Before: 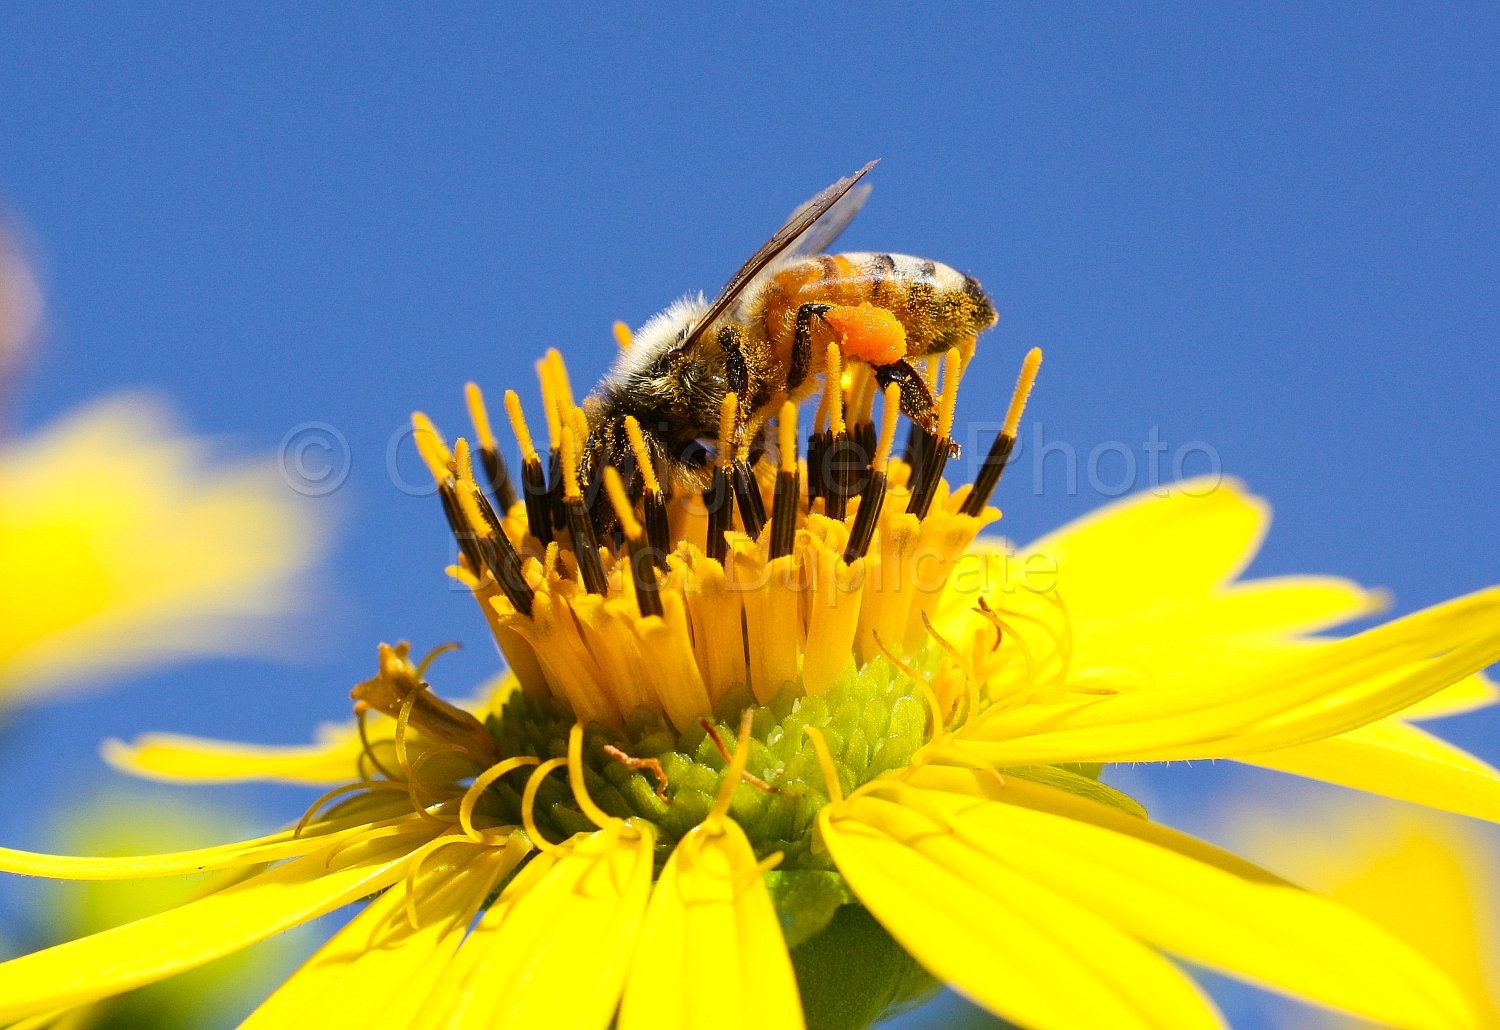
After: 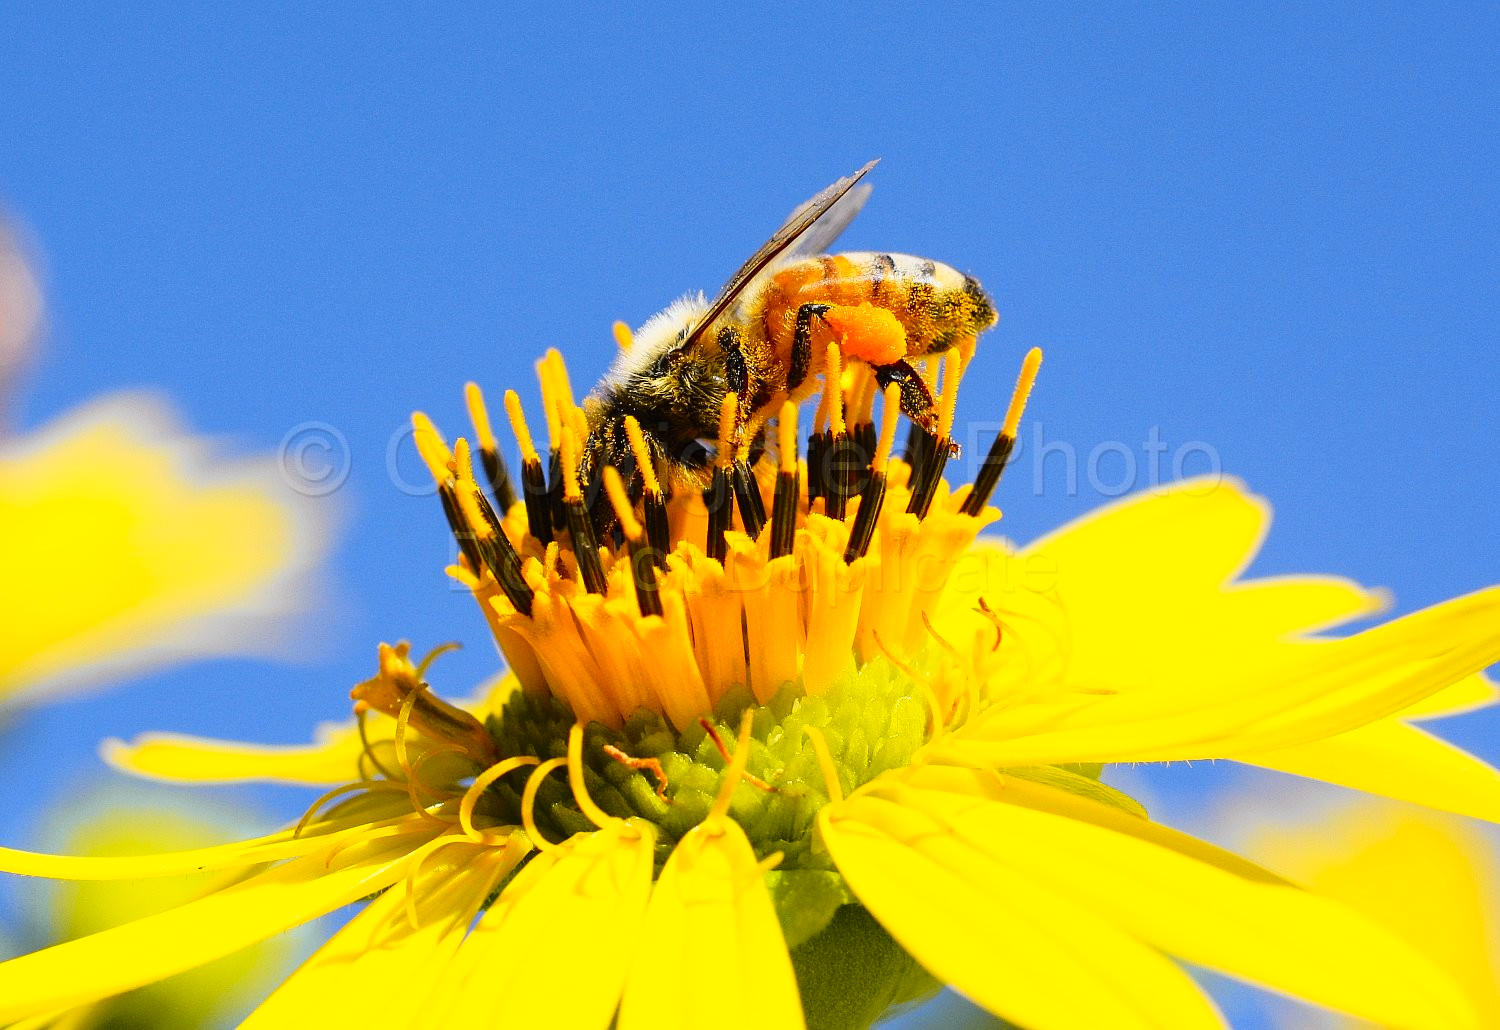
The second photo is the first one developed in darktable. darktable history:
rgb levels: preserve colors max RGB
tone curve: curves: ch0 [(0, 0) (0.168, 0.142) (0.359, 0.44) (0.469, 0.544) (0.634, 0.722) (0.858, 0.903) (1, 0.968)]; ch1 [(0, 0) (0.437, 0.453) (0.472, 0.47) (0.502, 0.502) (0.54, 0.534) (0.57, 0.592) (0.618, 0.66) (0.699, 0.749) (0.859, 0.919) (1, 1)]; ch2 [(0, 0) (0.33, 0.301) (0.421, 0.443) (0.476, 0.498) (0.505, 0.503) (0.547, 0.557) (0.586, 0.634) (0.608, 0.676) (1, 1)], color space Lab, independent channels, preserve colors none
